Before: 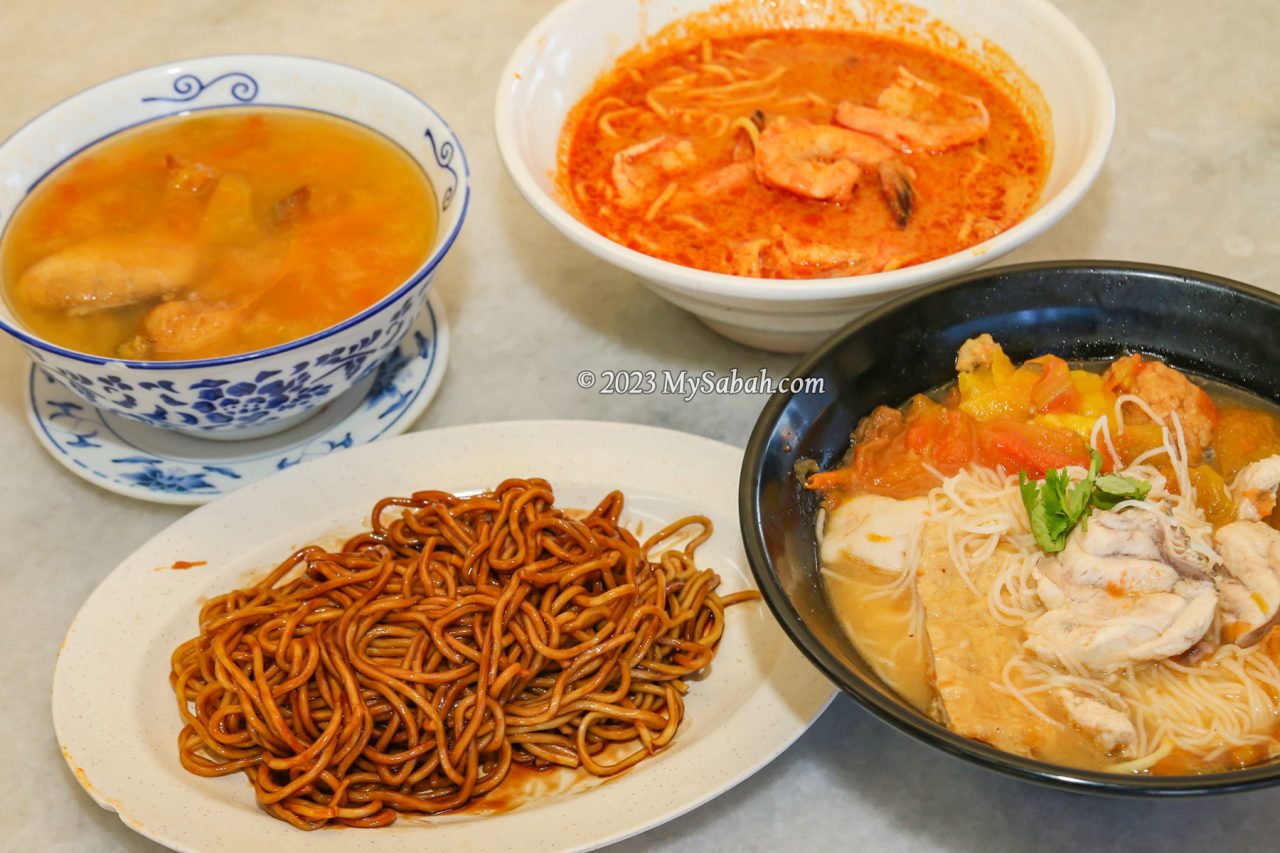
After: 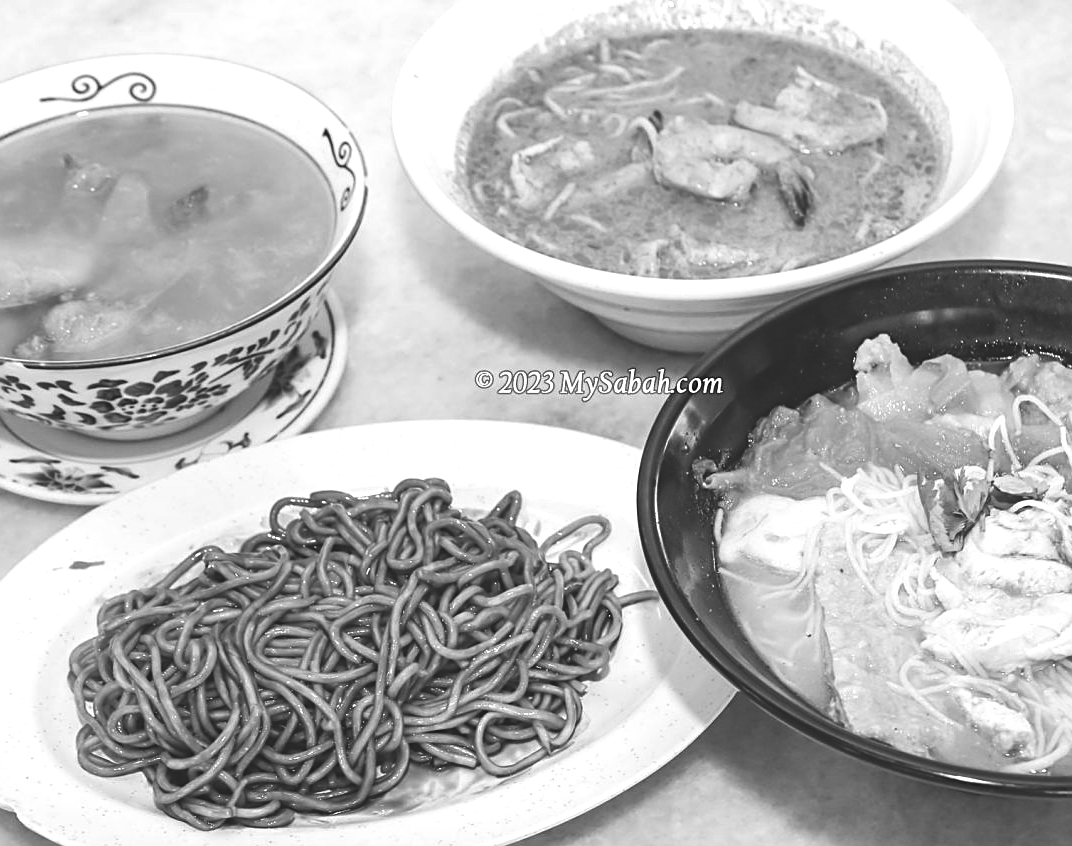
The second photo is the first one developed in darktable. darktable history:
crop: left 8.026%, right 7.374%
local contrast: mode bilateral grid, contrast 100, coarseness 100, detail 91%, midtone range 0.2
shadows and highlights: shadows 37.27, highlights -28.18, soften with gaussian
monochrome: a 16.01, b -2.65, highlights 0.52
sharpen: on, module defaults
color calibration: illuminant custom, x 0.261, y 0.521, temperature 7054.11 K
tone equalizer: -8 EV -0.75 EV, -7 EV -0.7 EV, -6 EV -0.6 EV, -5 EV -0.4 EV, -3 EV 0.4 EV, -2 EV 0.6 EV, -1 EV 0.7 EV, +0 EV 0.75 EV, edges refinement/feathering 500, mask exposure compensation -1.57 EV, preserve details no
exposure: black level correction -0.03, compensate highlight preservation false
